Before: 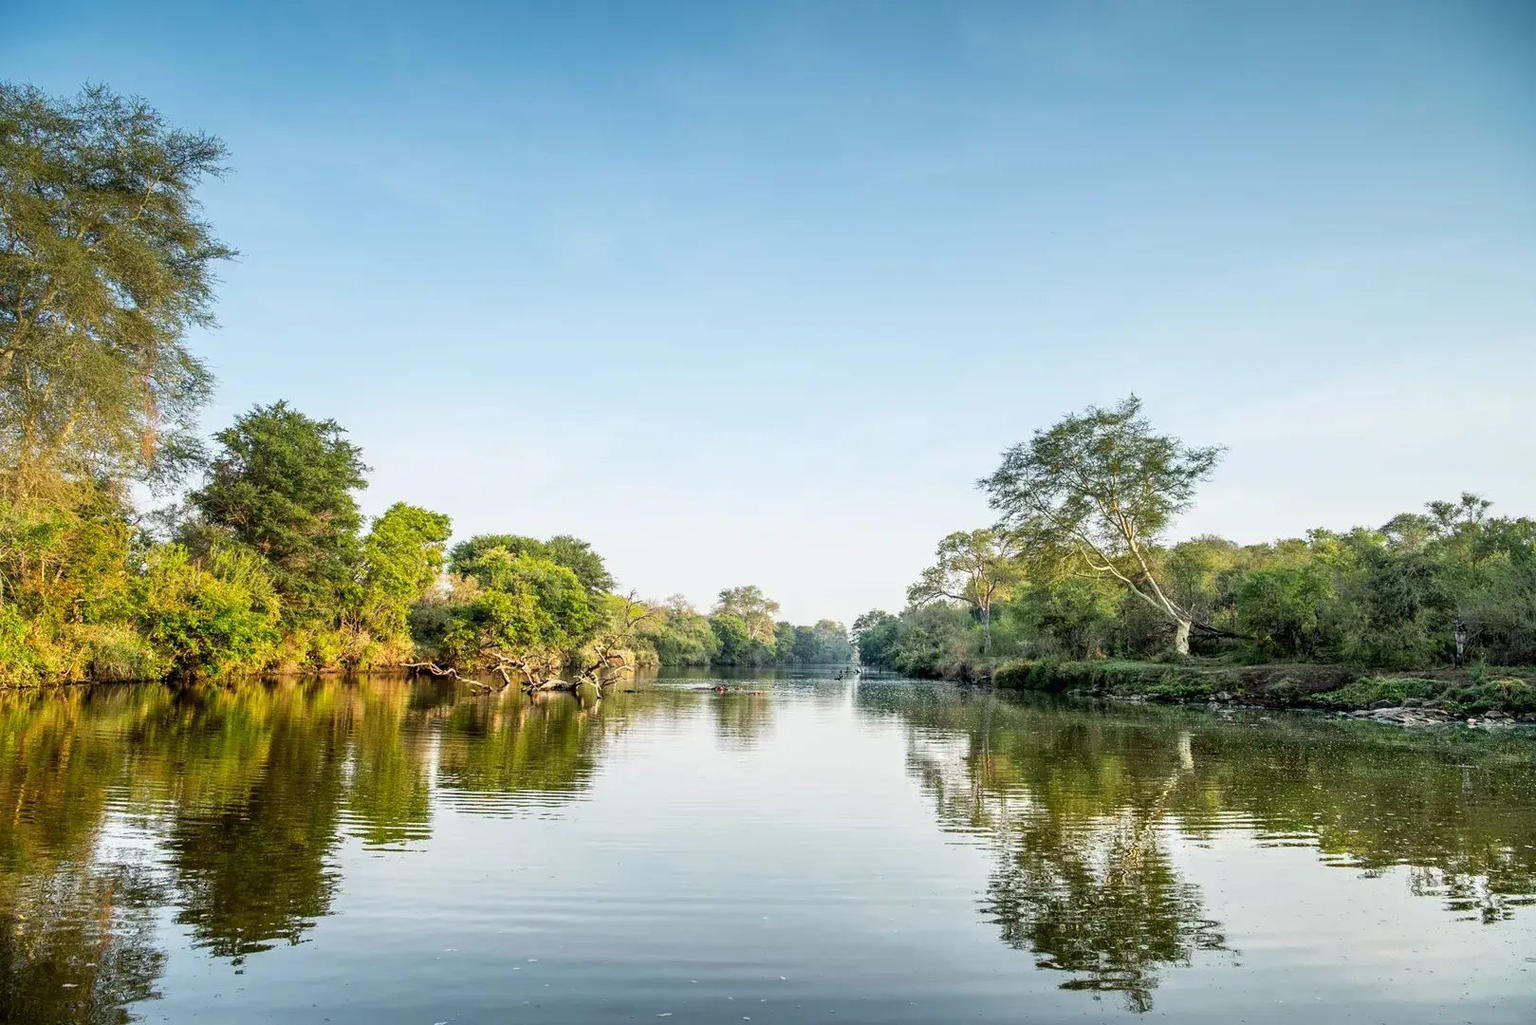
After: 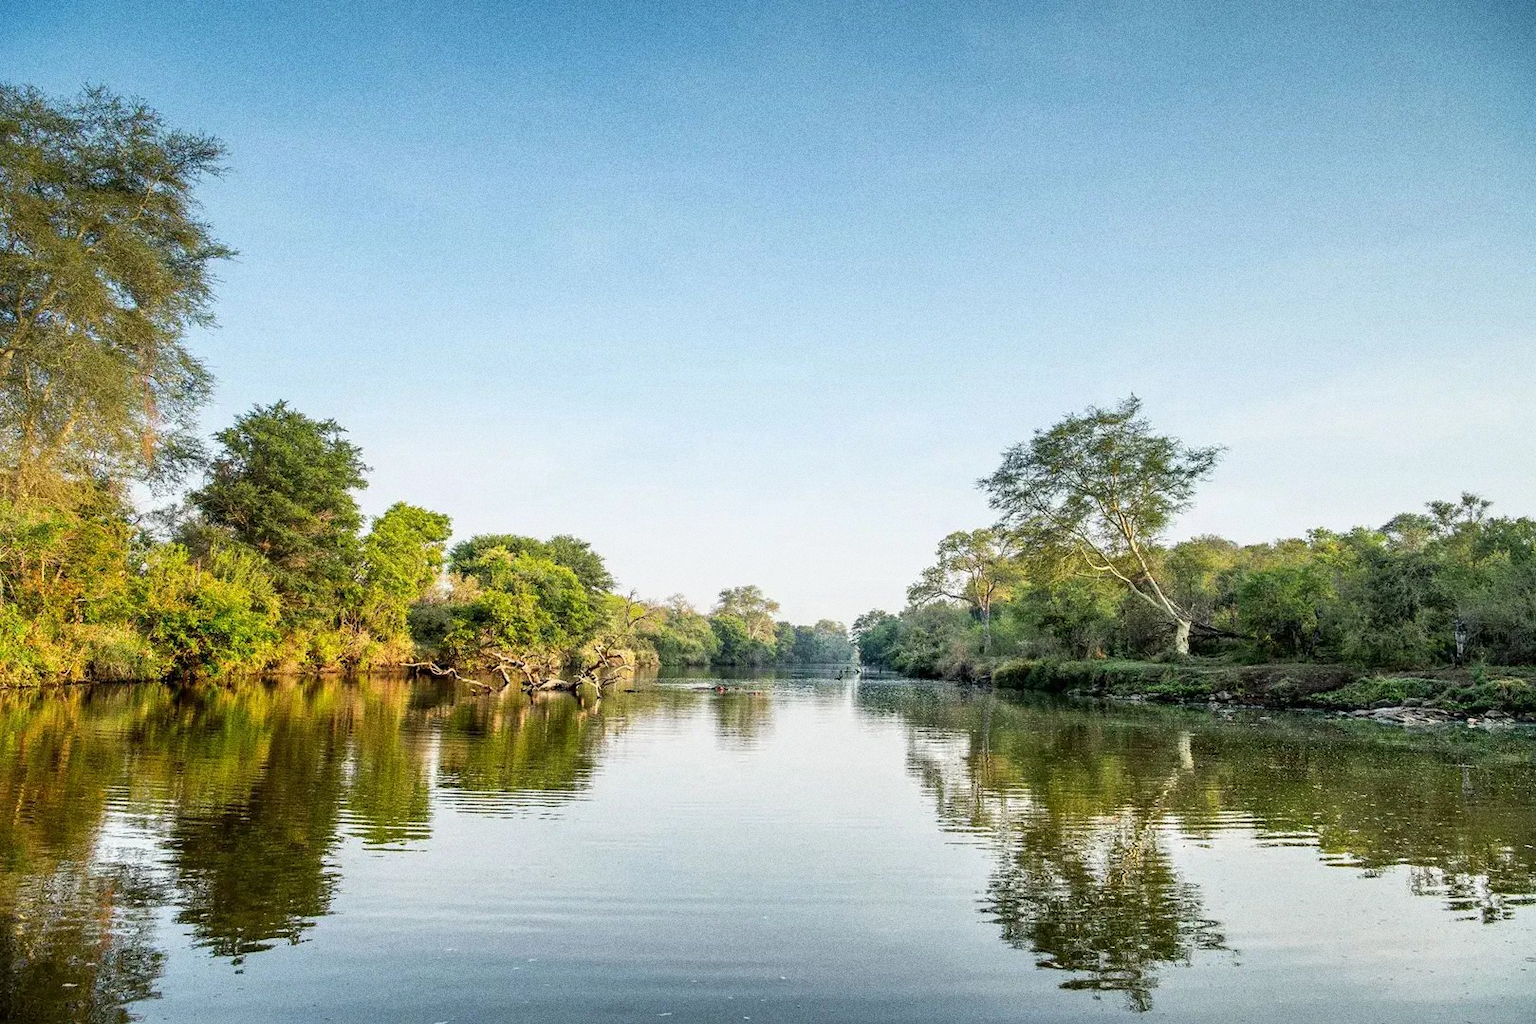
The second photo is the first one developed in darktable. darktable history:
grain: coarseness 0.09 ISO, strength 40%
